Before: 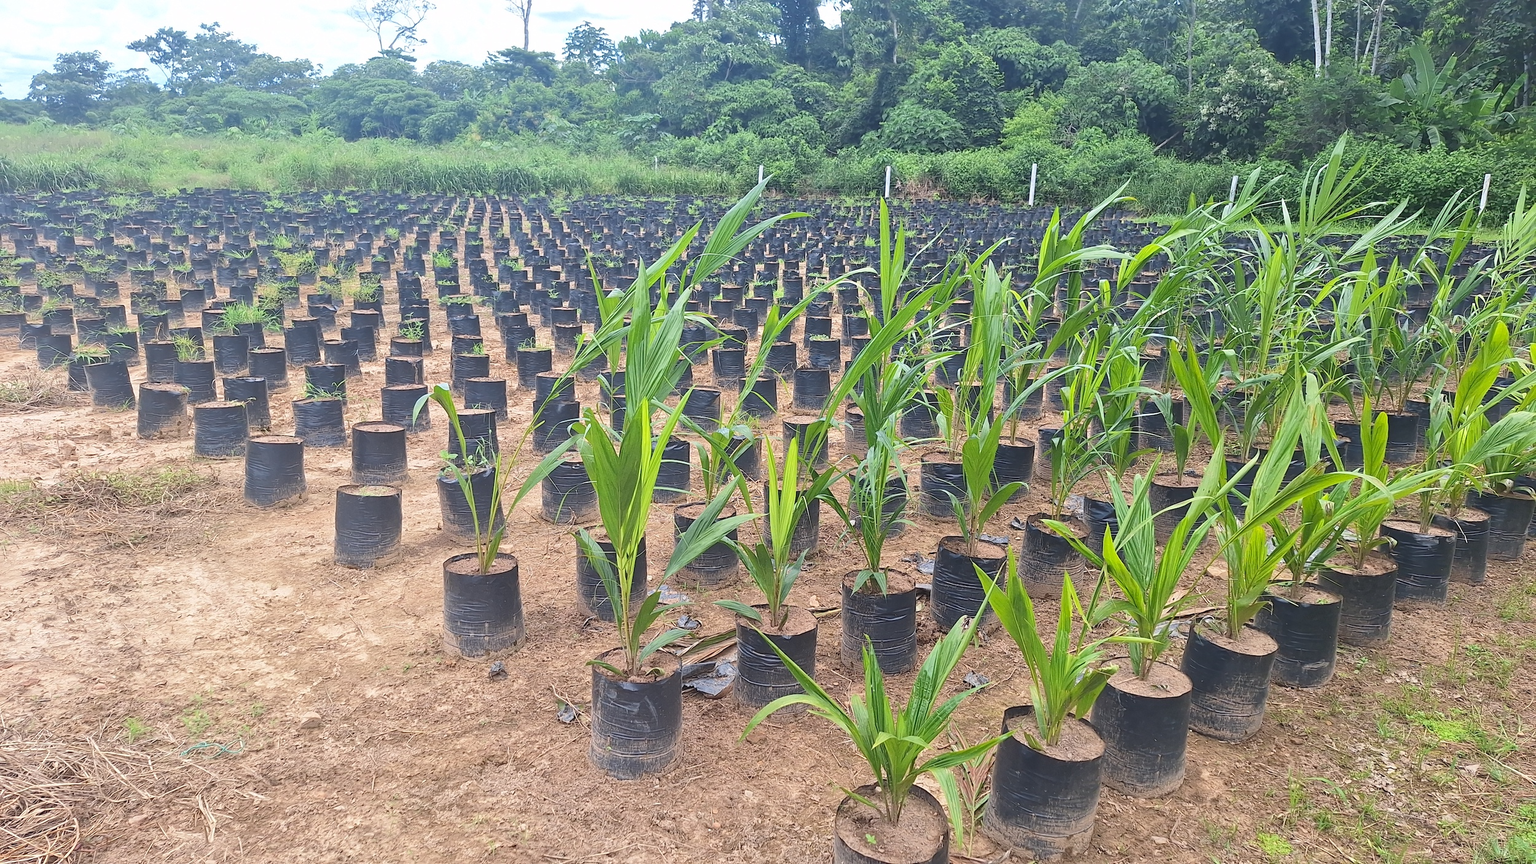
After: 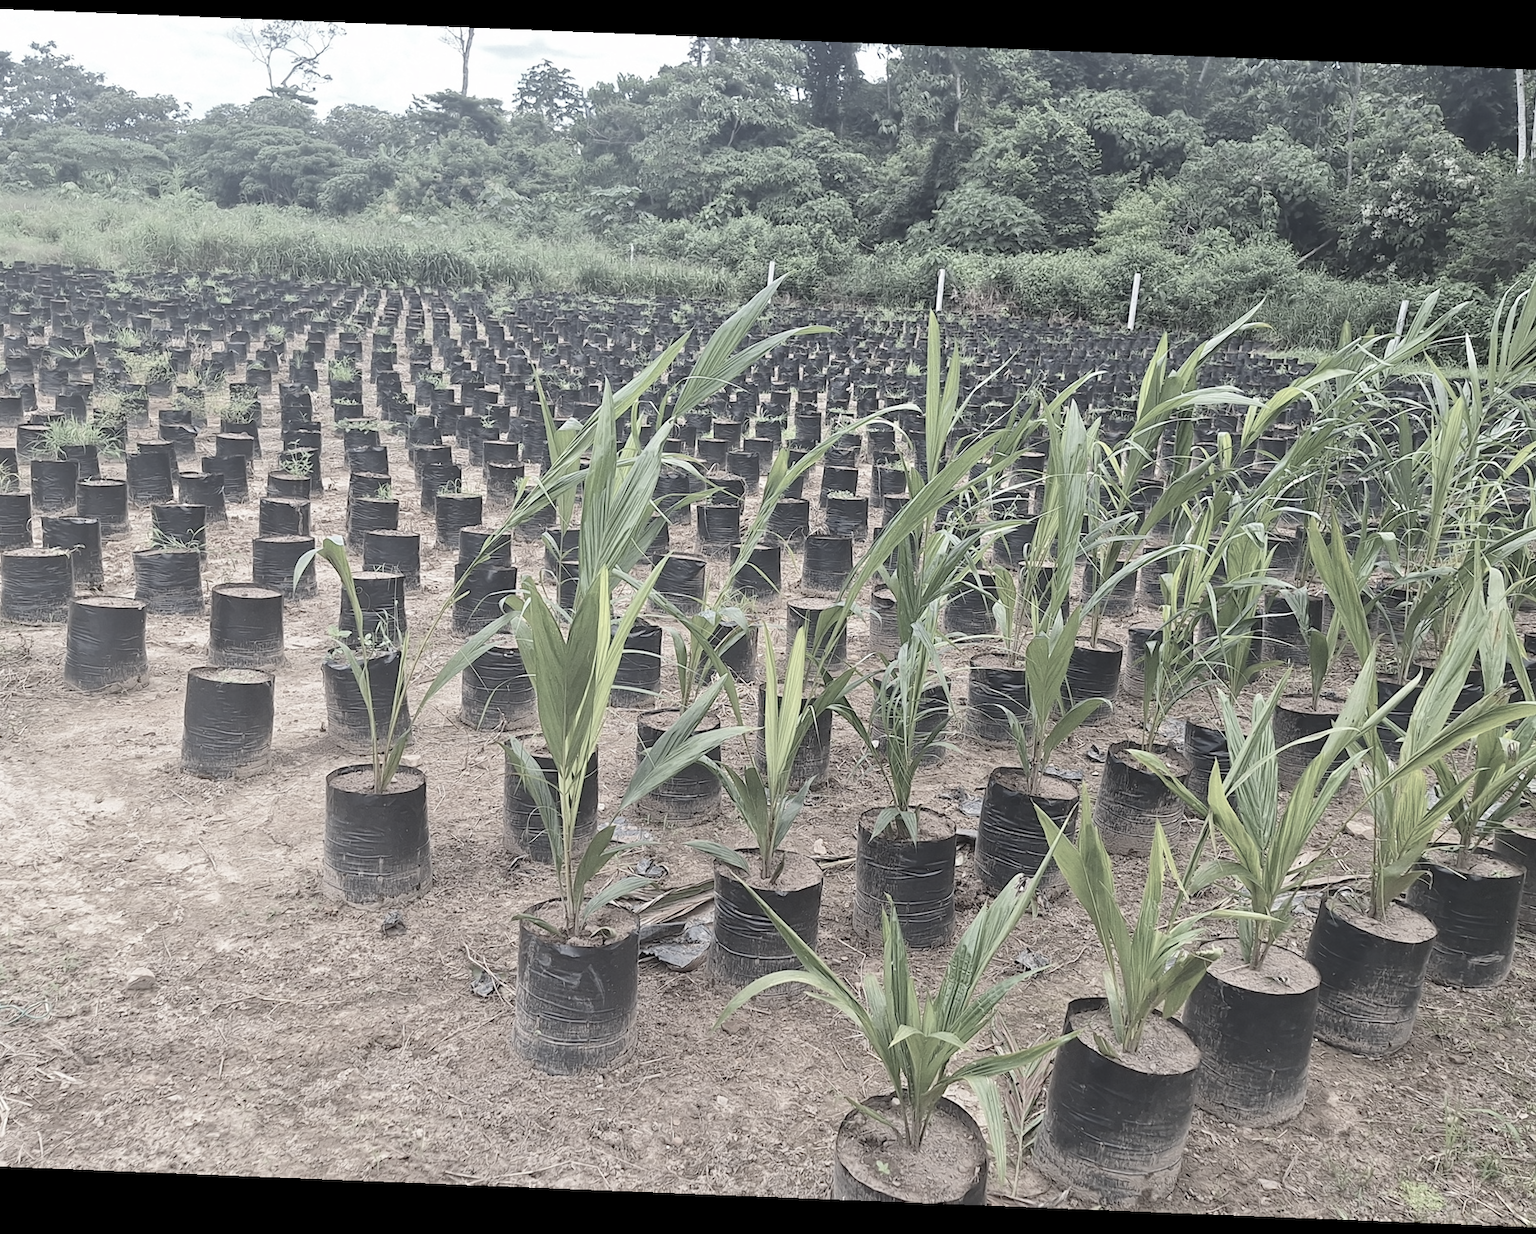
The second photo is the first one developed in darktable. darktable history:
rotate and perspective: rotation 2.27°, automatic cropping off
color zones: curves: ch1 [(0, 0.153) (0.143, 0.15) (0.286, 0.151) (0.429, 0.152) (0.571, 0.152) (0.714, 0.151) (0.857, 0.151) (1, 0.153)]
crop: left 13.443%, right 13.31%
